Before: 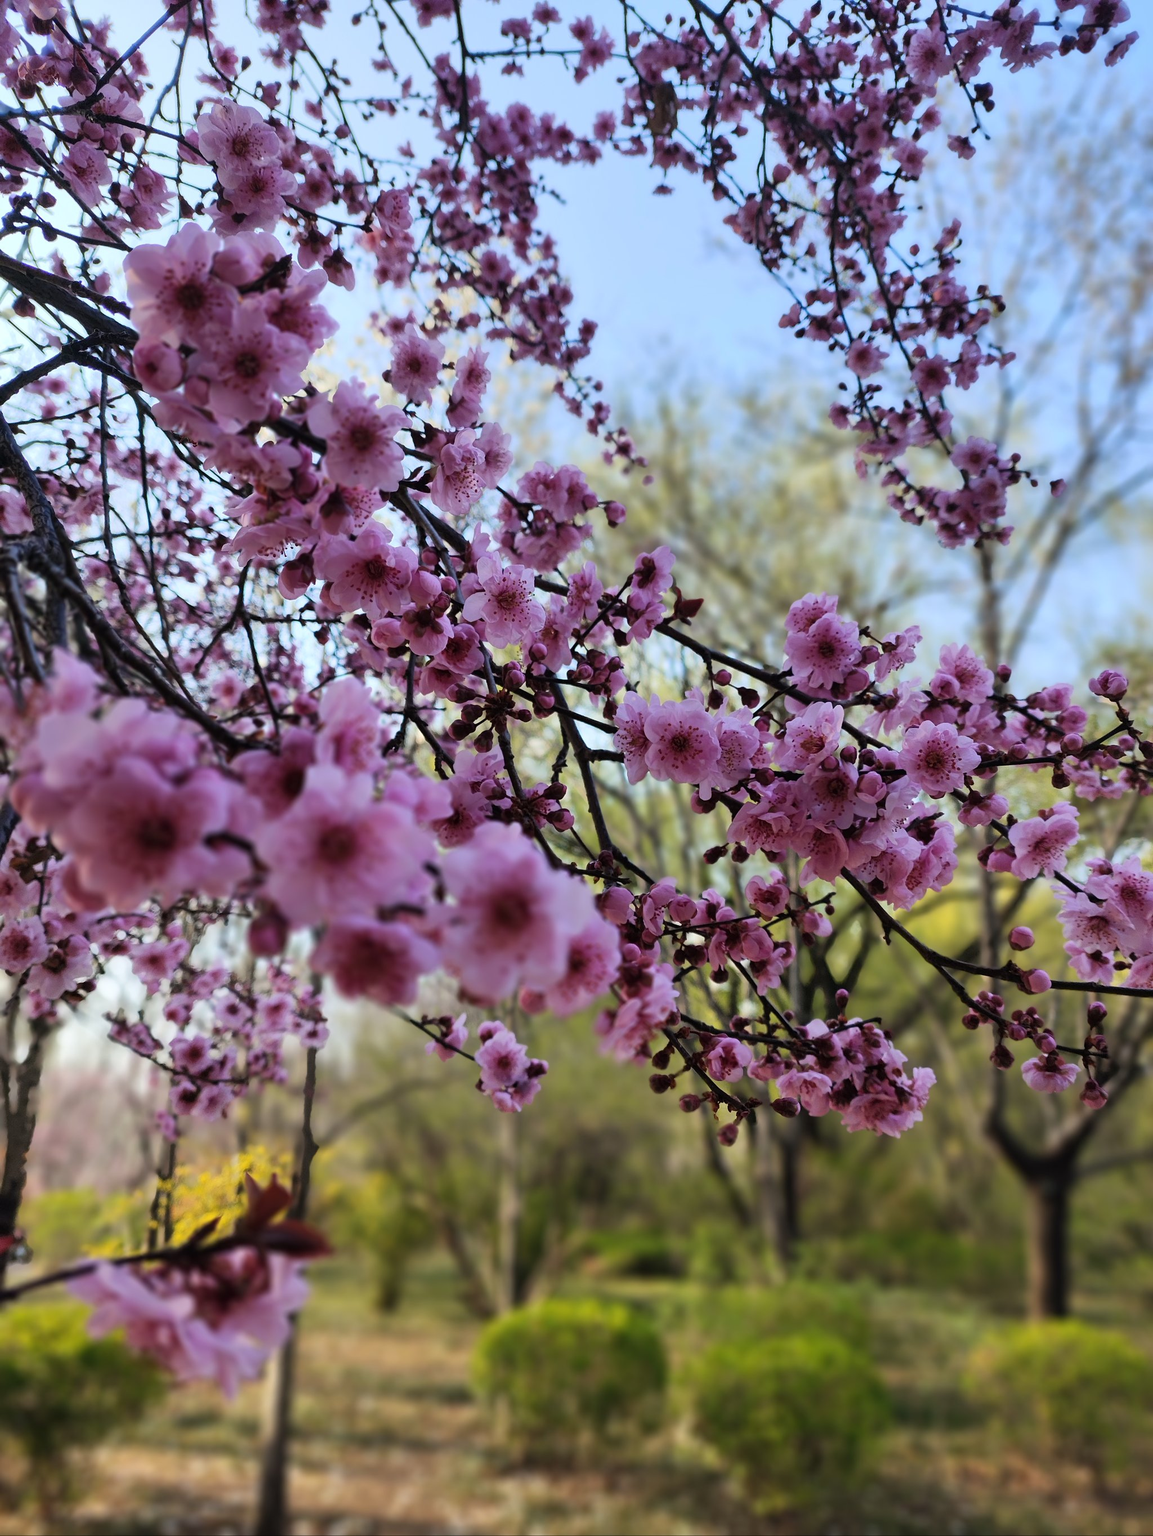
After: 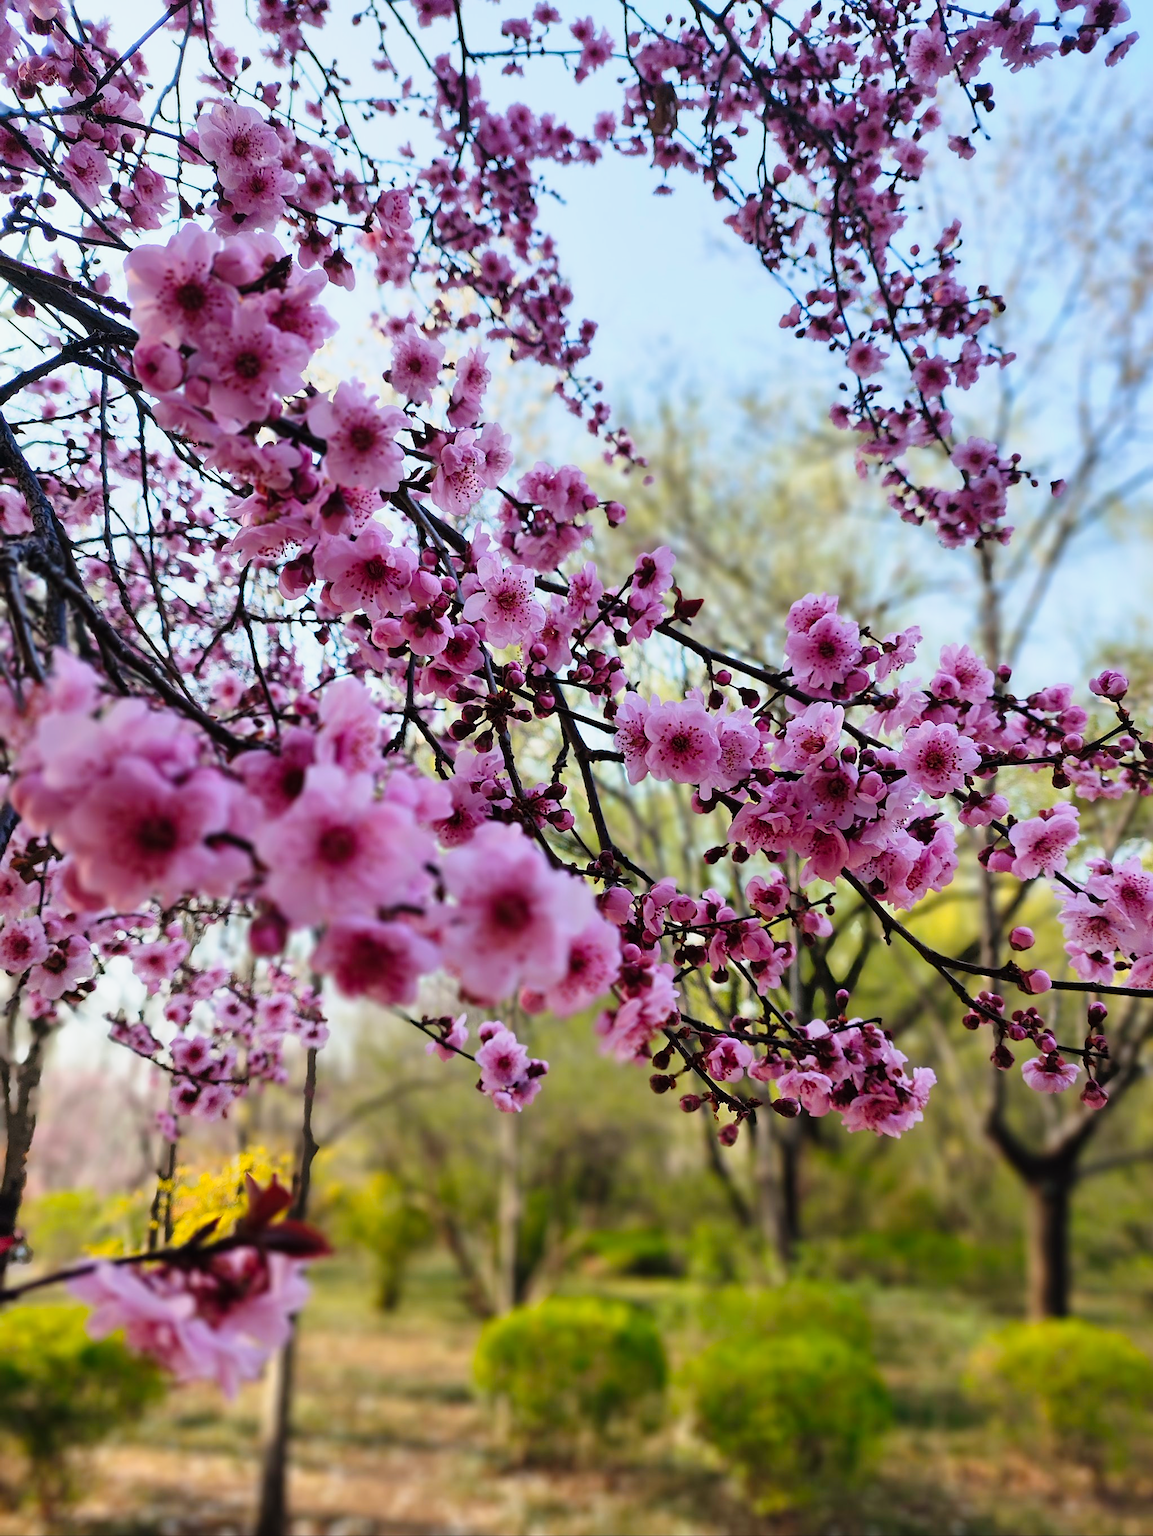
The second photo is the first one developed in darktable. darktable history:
tone curve: curves: ch0 [(0, 0) (0.091, 0.077) (0.389, 0.458) (0.745, 0.82) (0.844, 0.908) (0.909, 0.942) (1, 0.973)]; ch1 [(0, 0) (0.437, 0.404) (0.5, 0.5) (0.529, 0.556) (0.58, 0.603) (0.616, 0.649) (1, 1)]; ch2 [(0, 0) (0.442, 0.415) (0.5, 0.5) (0.535, 0.557) (0.585, 0.62) (1, 1)], preserve colors none
sharpen: radius 1.822, amount 0.416, threshold 1.49
